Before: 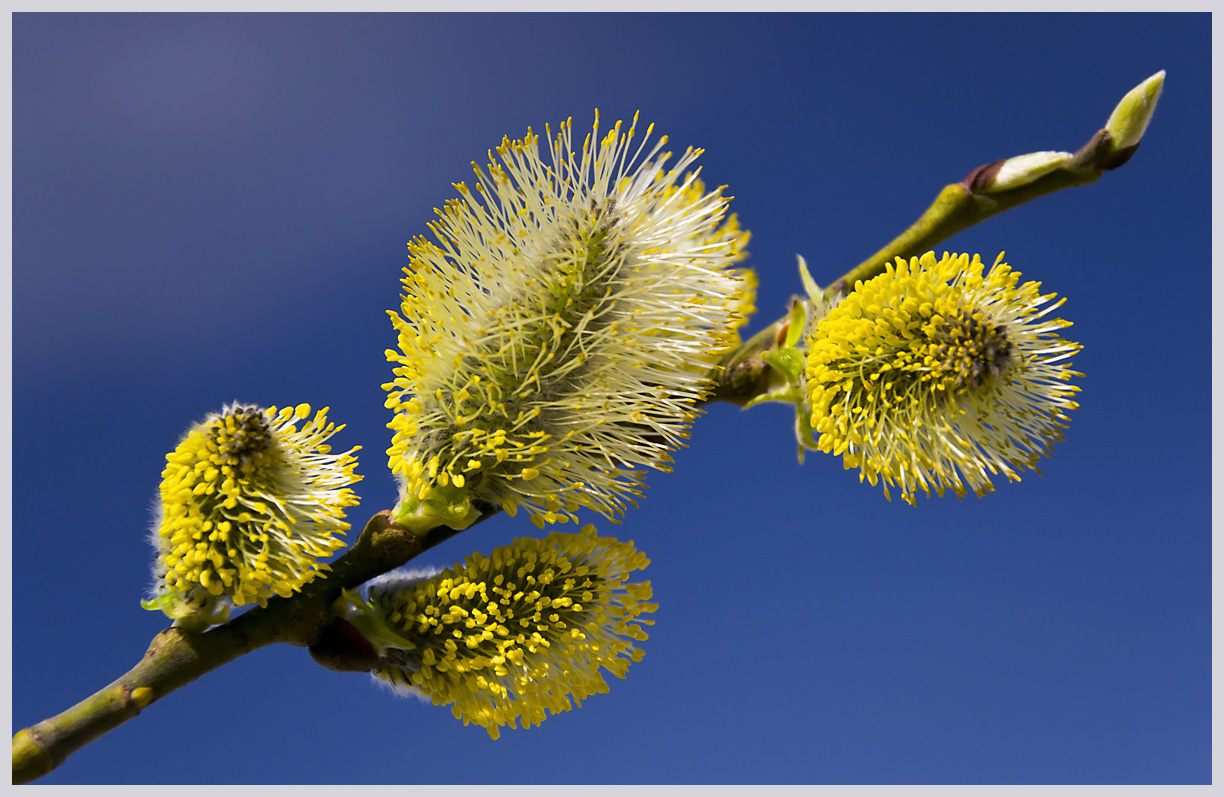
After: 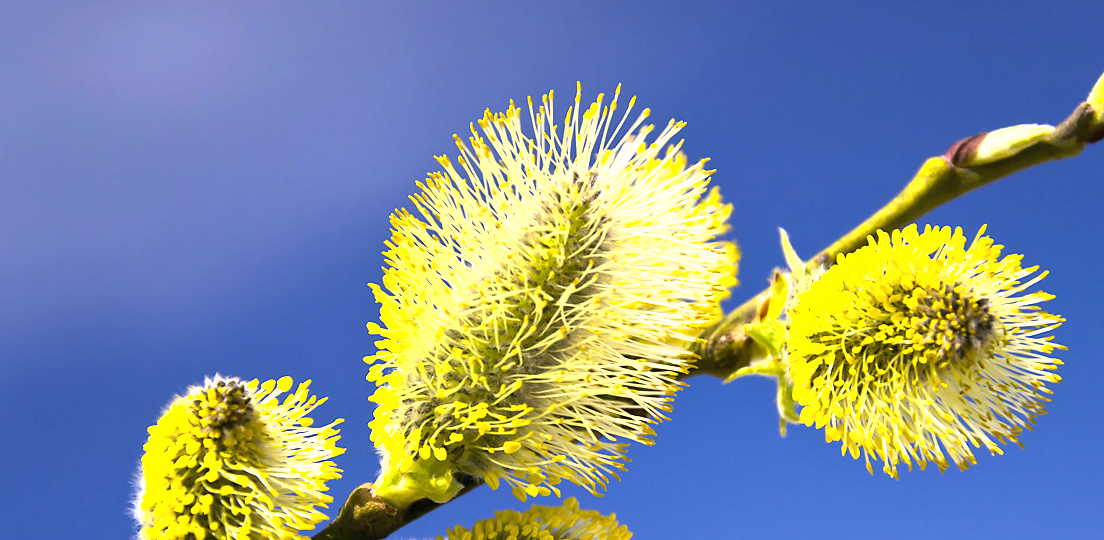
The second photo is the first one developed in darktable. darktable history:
tone equalizer: on, module defaults
shadows and highlights: shadows 29.61, highlights -30.47, low approximation 0.01, soften with gaussian
exposure: black level correction 0, exposure 1.35 EV, compensate exposure bias true, compensate highlight preservation false
crop: left 1.509%, top 3.452%, right 7.696%, bottom 28.452%
